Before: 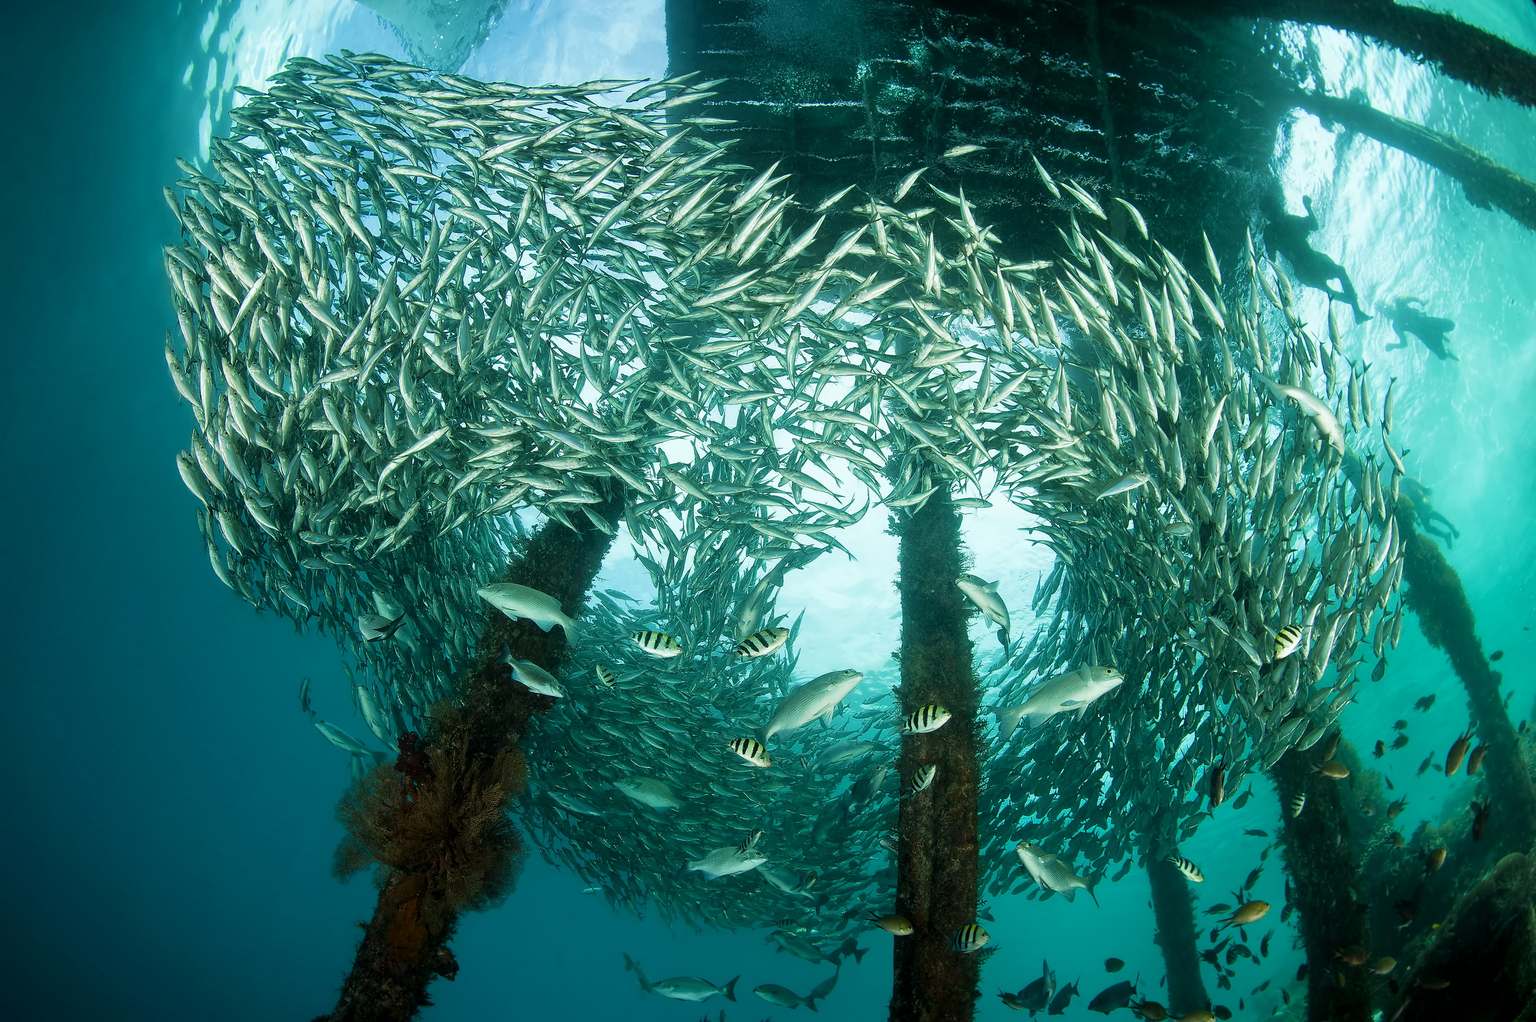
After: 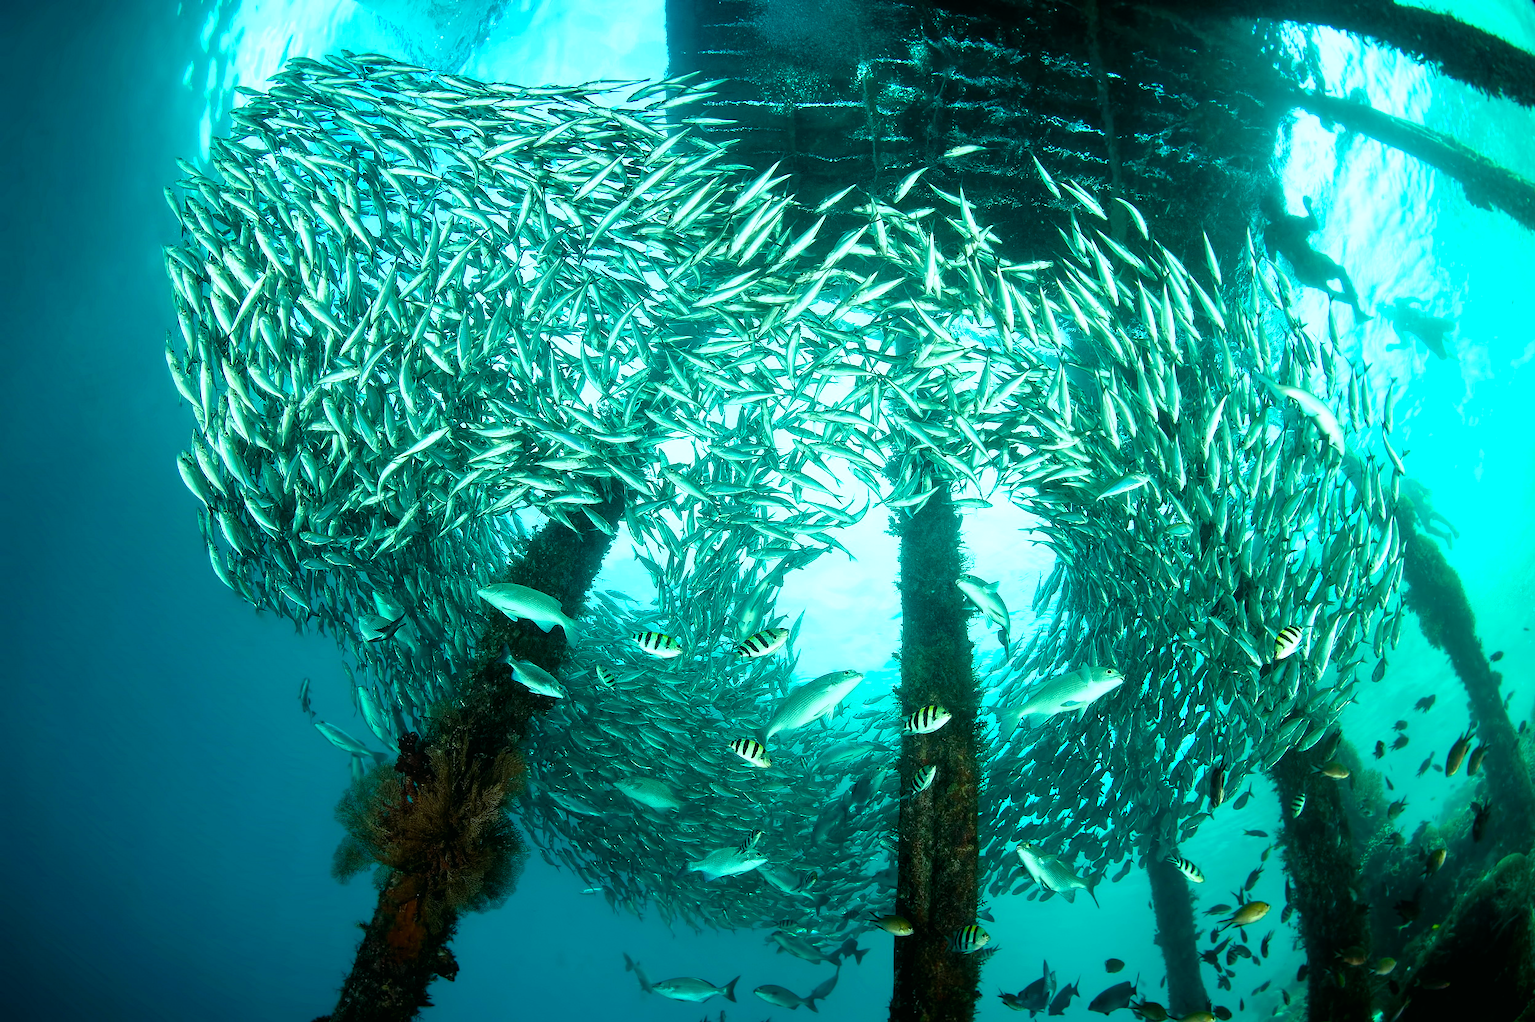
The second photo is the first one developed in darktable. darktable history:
exposure: exposure 0.507 EV, compensate highlight preservation false
color balance: mode lift, gamma, gain (sRGB), lift [0.997, 0.979, 1.021, 1.011], gamma [1, 1.084, 0.916, 0.998], gain [1, 0.87, 1.13, 1.101], contrast 4.55%, contrast fulcrum 38.24%, output saturation 104.09%
